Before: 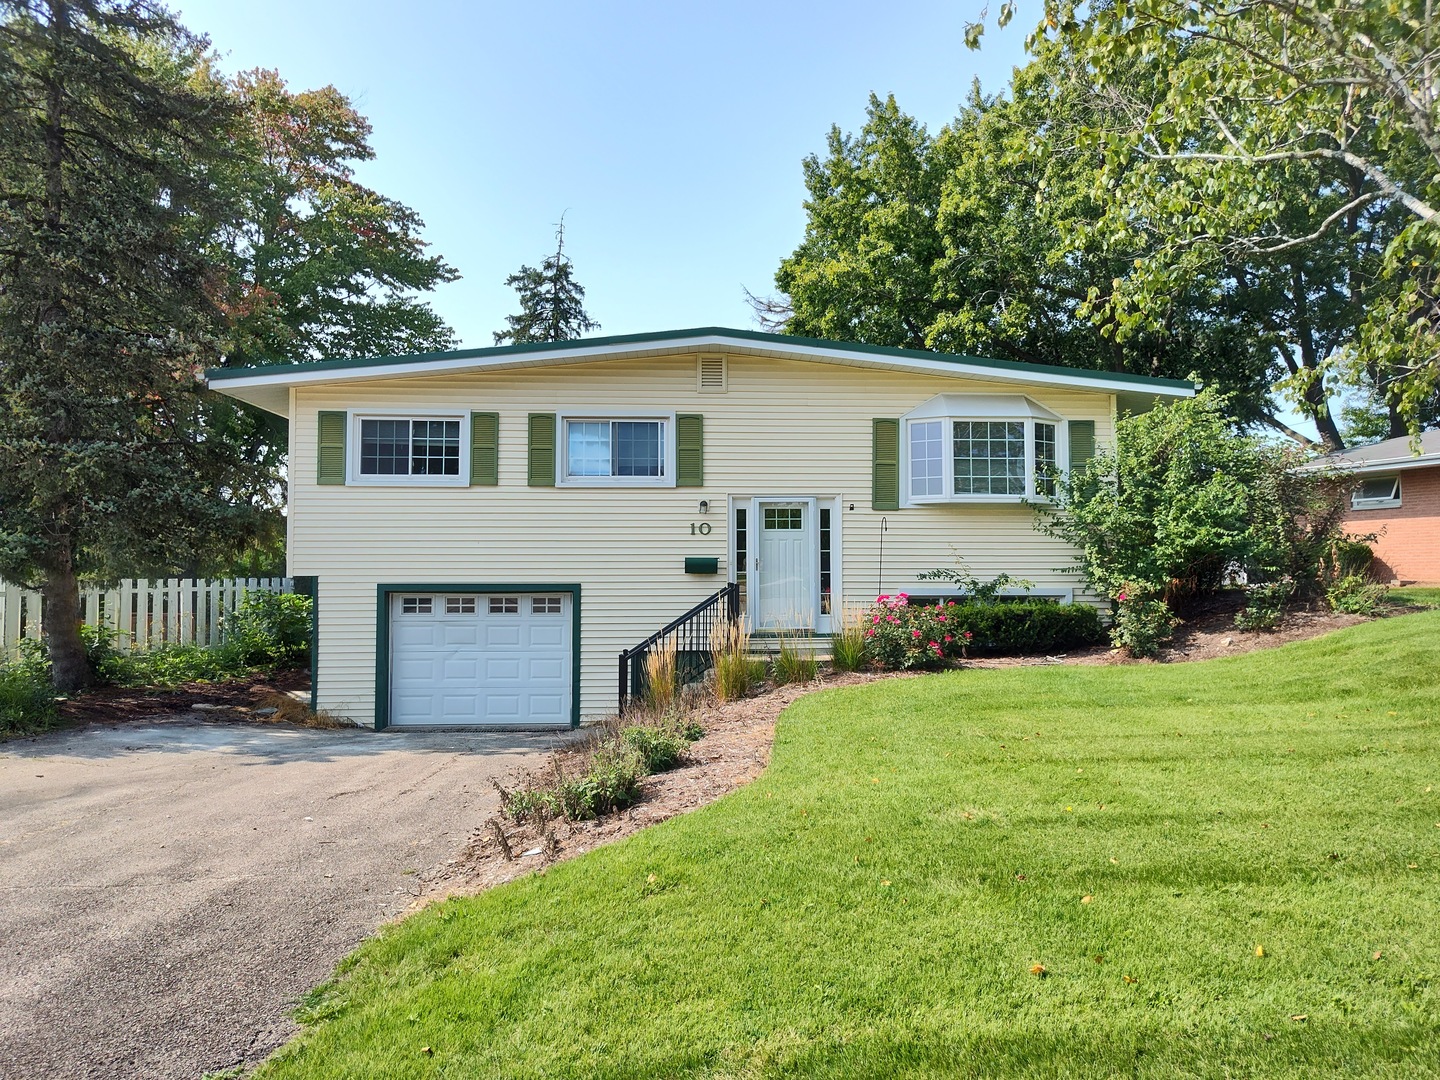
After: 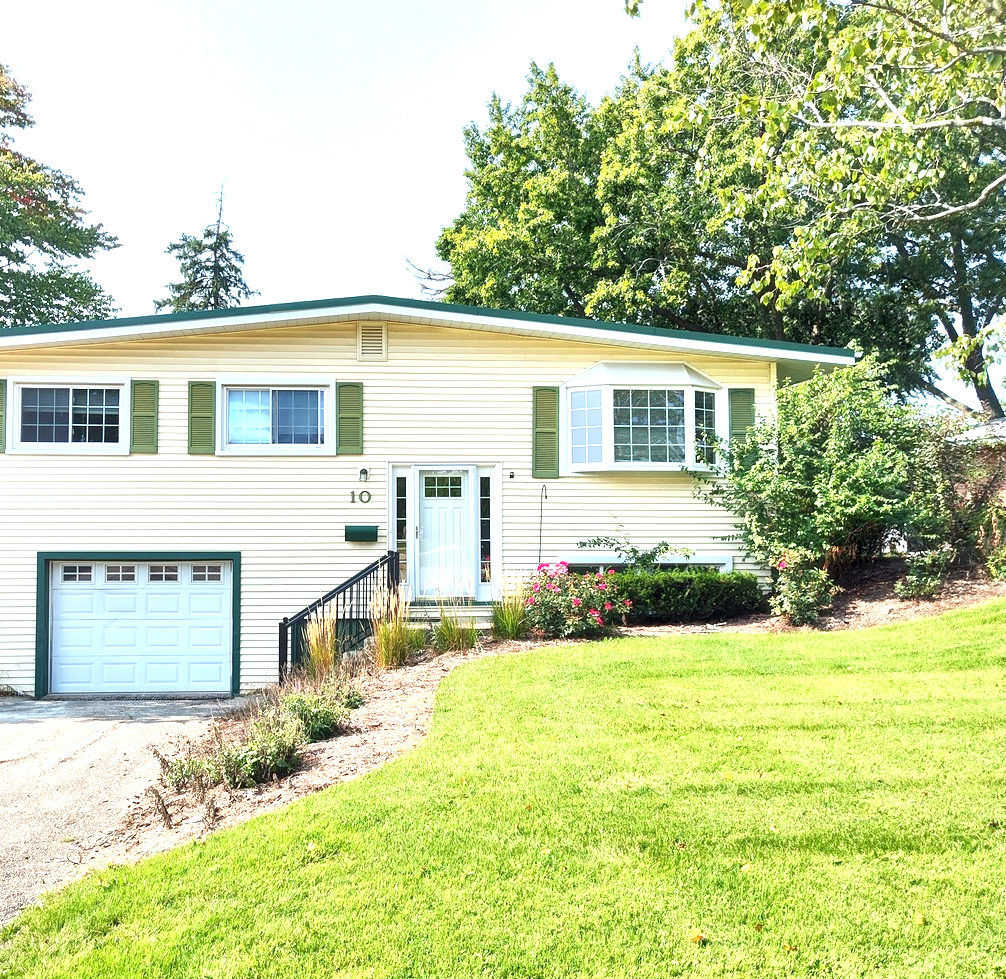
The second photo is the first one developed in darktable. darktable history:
exposure: black level correction 0, exposure 1.103 EV, compensate highlight preservation false
local contrast: highlights 100%, shadows 97%, detail 119%, midtone range 0.2
crop and rotate: left 23.646%, top 2.977%, right 6.49%, bottom 6.331%
